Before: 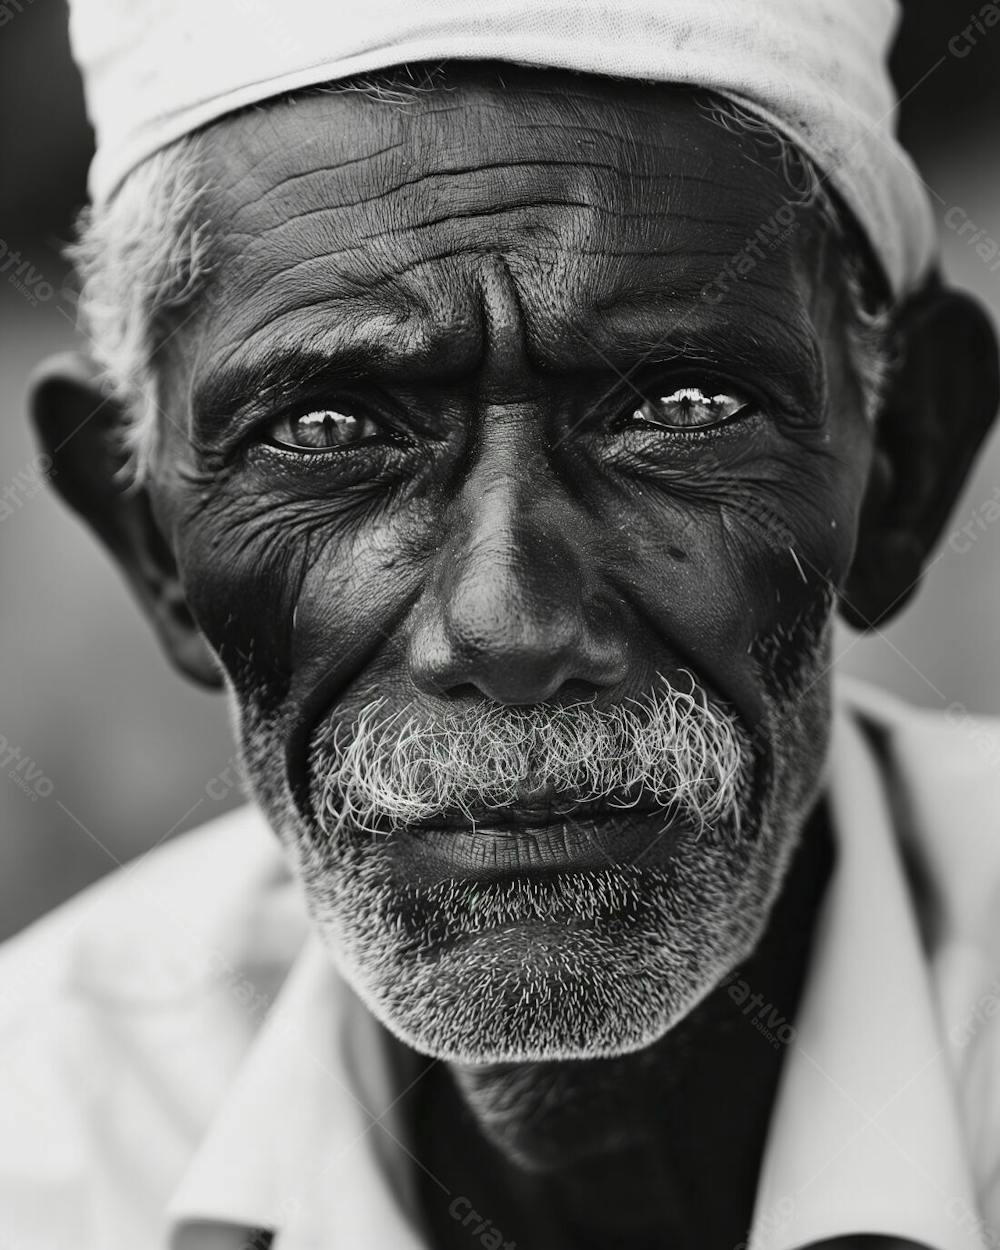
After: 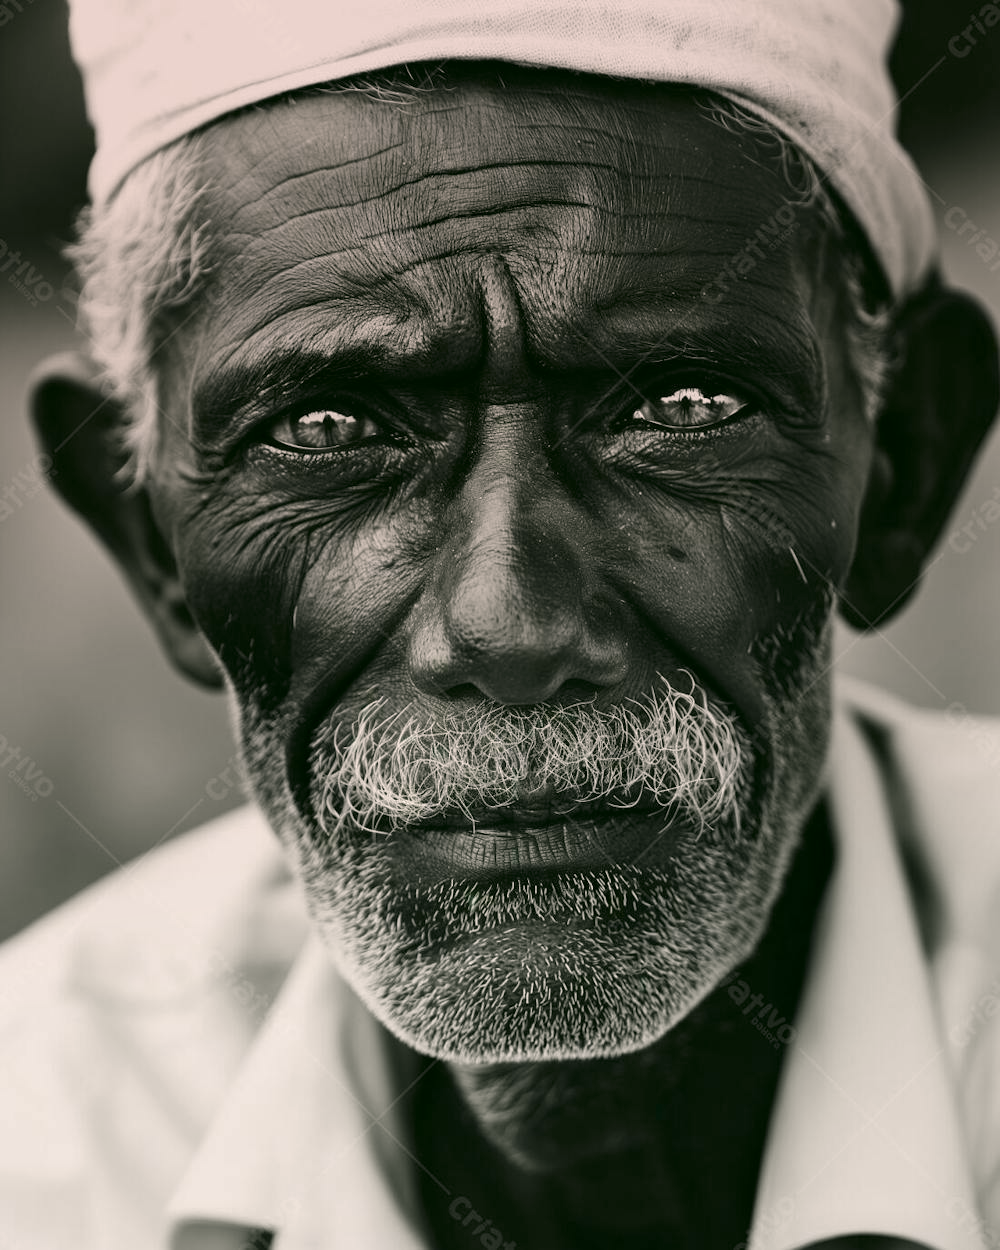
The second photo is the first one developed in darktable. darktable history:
graduated density: density 0.38 EV, hardness 21%, rotation -6.11°, saturation 32%
color correction: highlights a* 4.02, highlights b* 4.98, shadows a* -7.55, shadows b* 4.98
